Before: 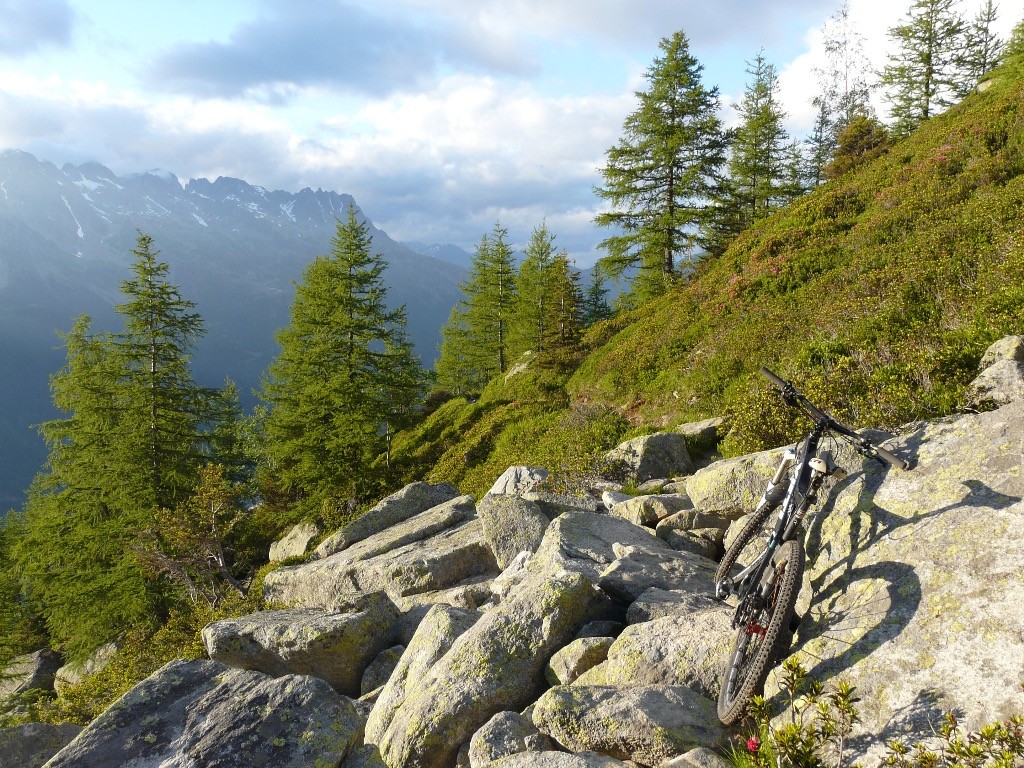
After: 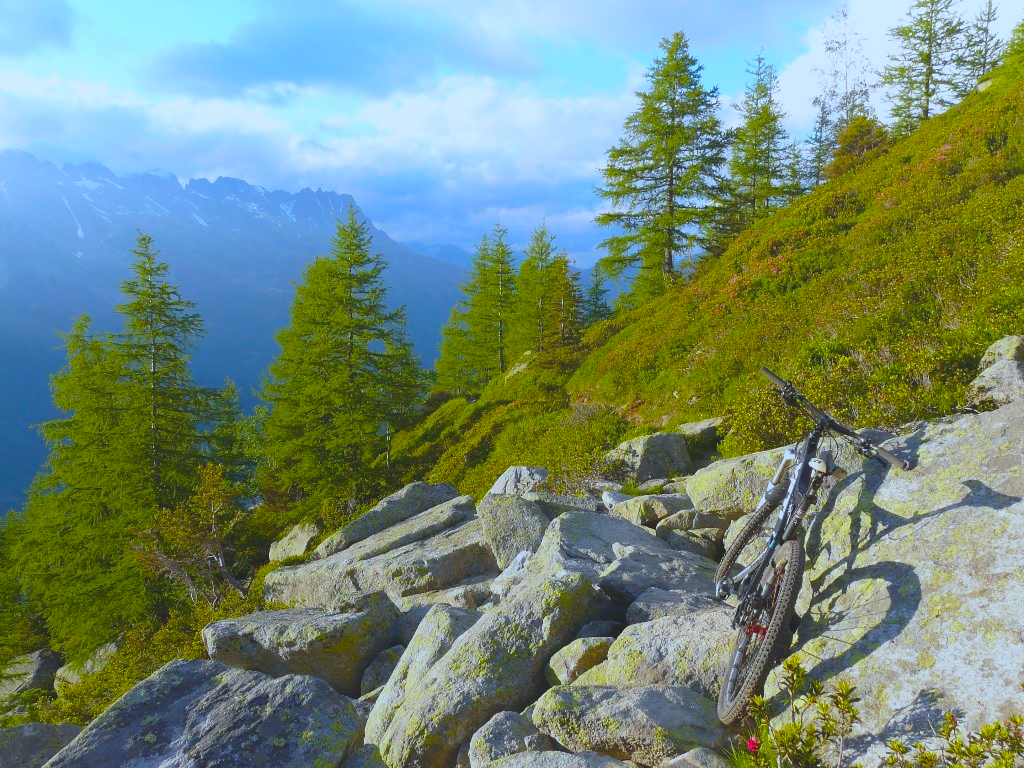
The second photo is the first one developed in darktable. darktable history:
white balance: red 0.926, green 1.003, blue 1.133
local contrast: detail 69%
color balance rgb: linear chroma grading › global chroma 15%, perceptual saturation grading › global saturation 30%
